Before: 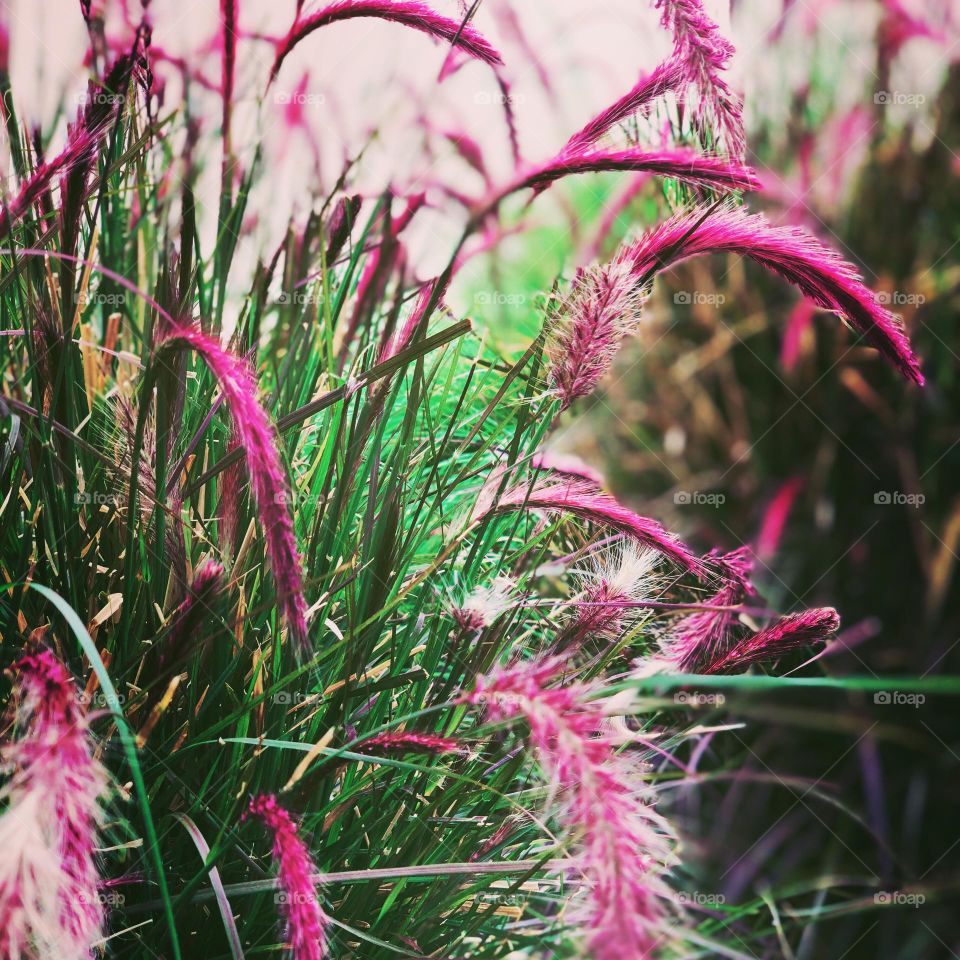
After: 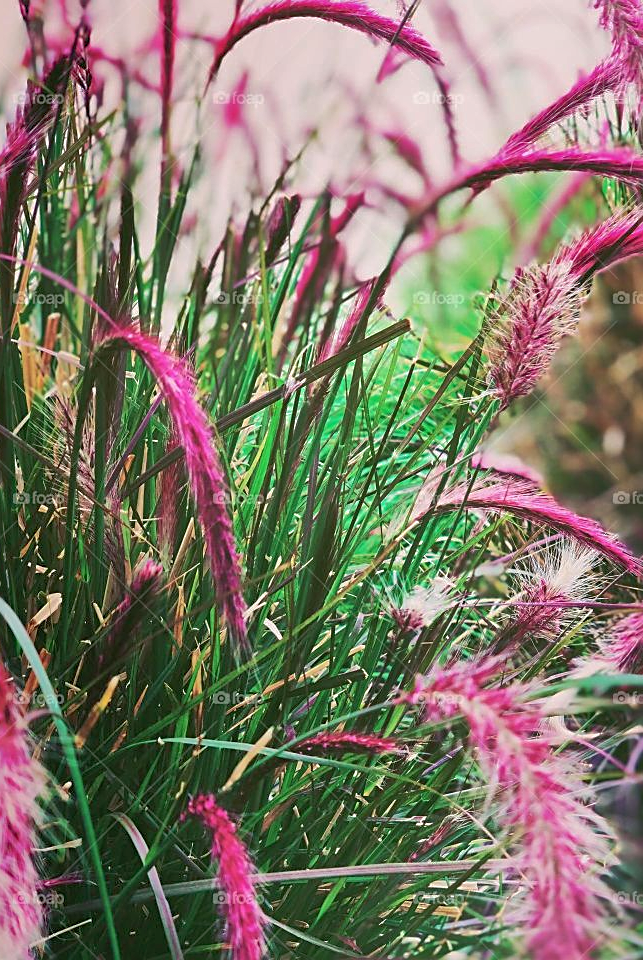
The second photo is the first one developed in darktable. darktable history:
crop and rotate: left 6.449%, right 26.484%
shadows and highlights: on, module defaults
sharpen: on, module defaults
local contrast: mode bilateral grid, contrast 19, coarseness 49, detail 119%, midtone range 0.2
